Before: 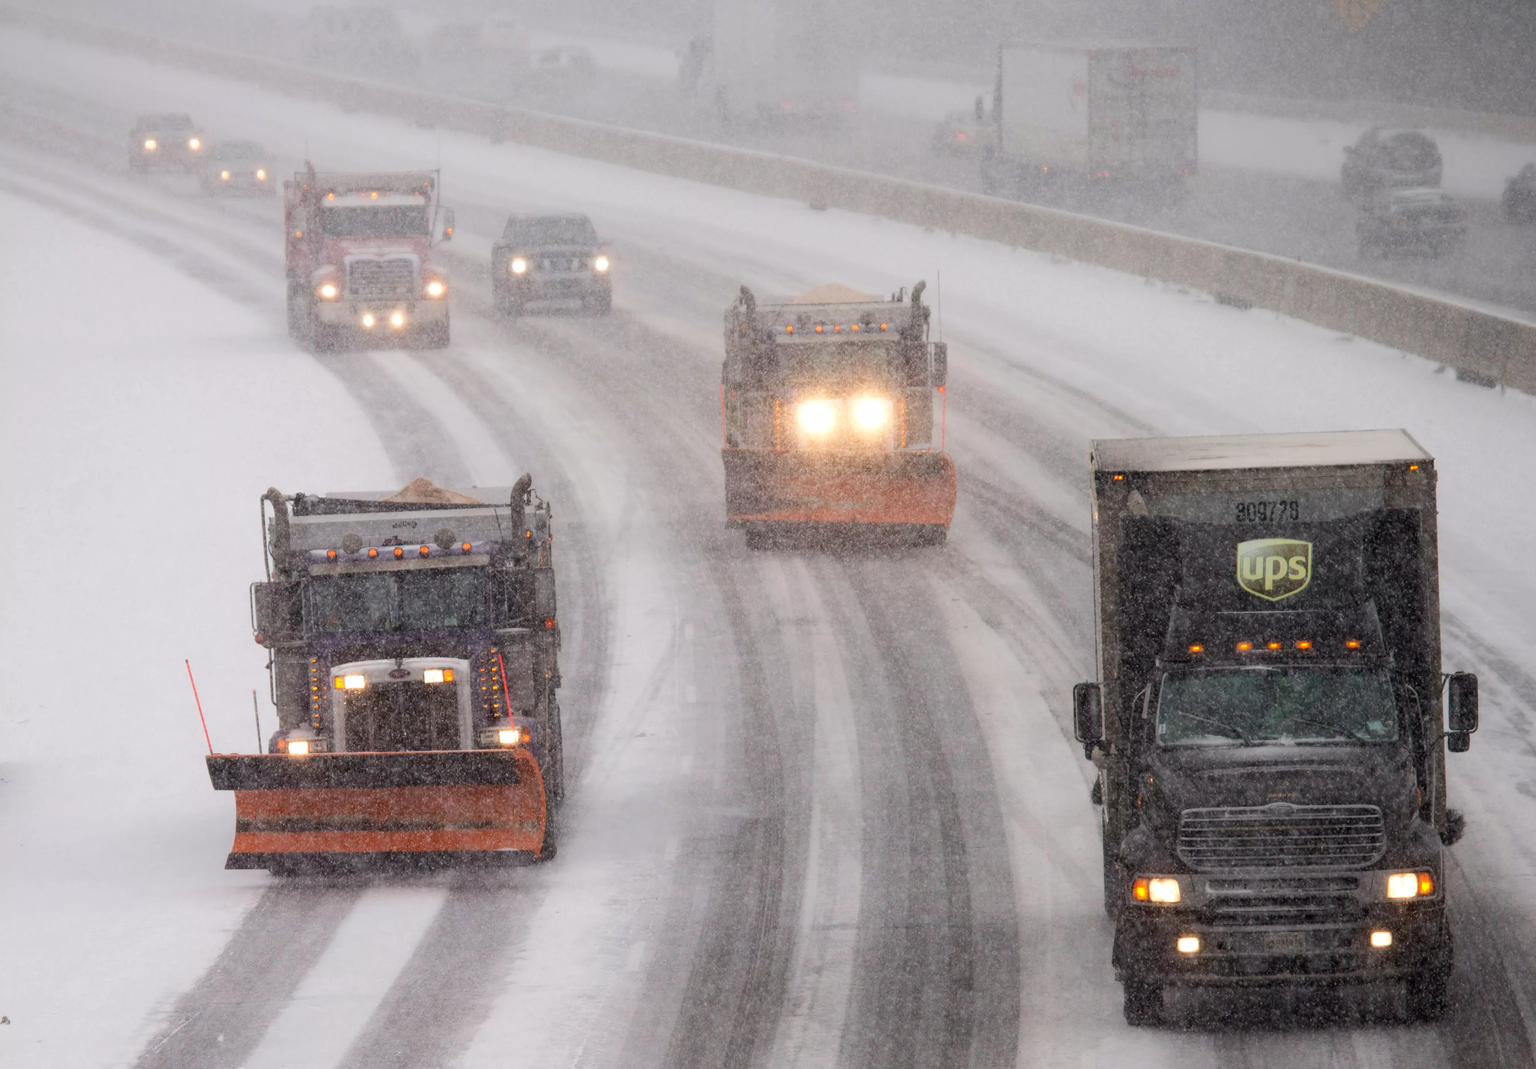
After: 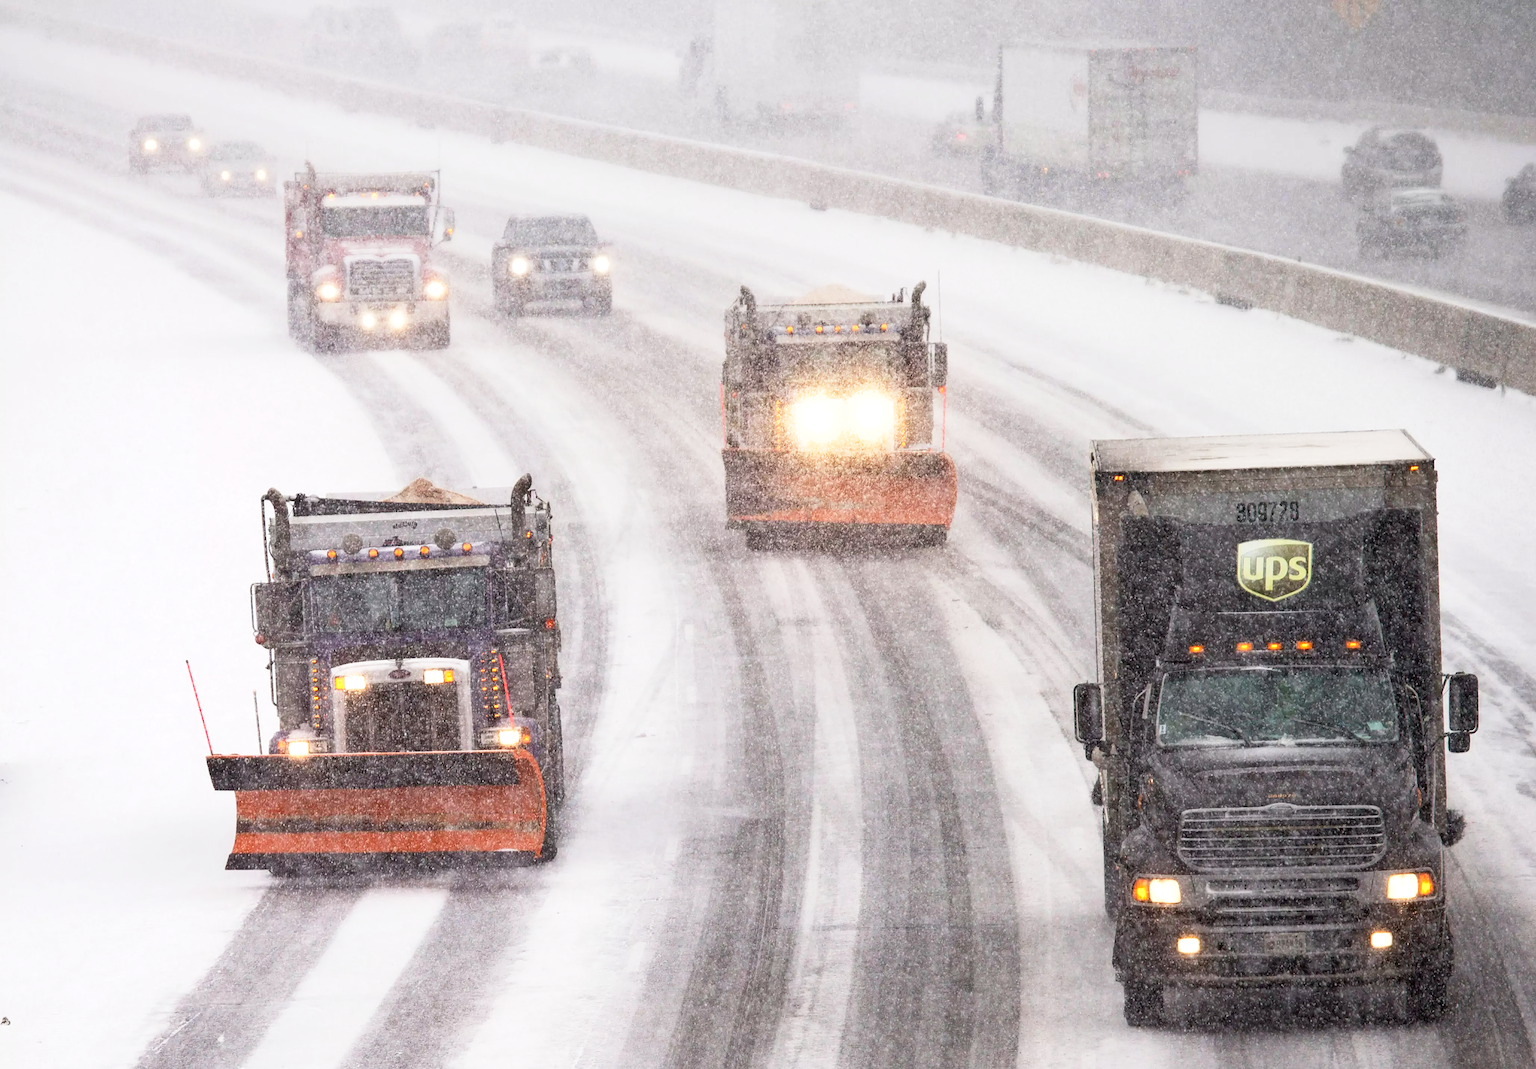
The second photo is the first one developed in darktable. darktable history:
base curve: curves: ch0 [(0, 0) (0.579, 0.807) (1, 1)], preserve colors none
tone equalizer: -8 EV -0.443 EV, -7 EV -0.39 EV, -6 EV -0.349 EV, -5 EV -0.205 EV, -3 EV 0.225 EV, -2 EV 0.327 EV, -1 EV 0.371 EV, +0 EV 0.446 EV, smoothing diameter 24.95%, edges refinement/feathering 11.9, preserve details guided filter
sharpen: on, module defaults
shadows and highlights: shadows 33.11, highlights -46.58, compress 49.85%, soften with gaussian
